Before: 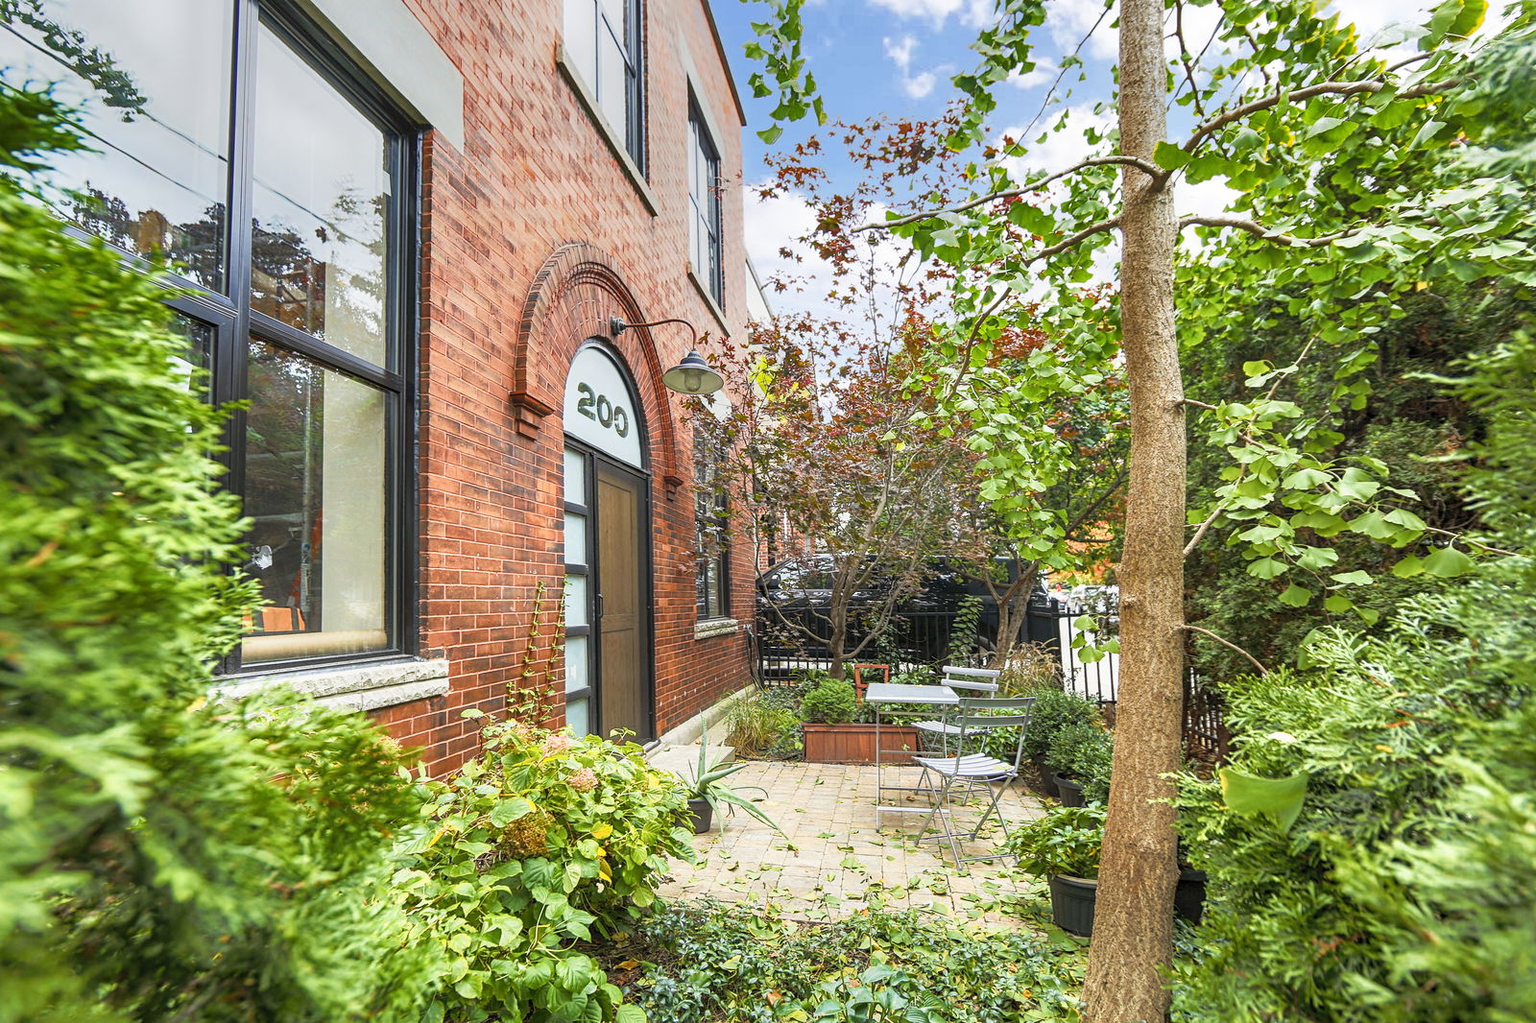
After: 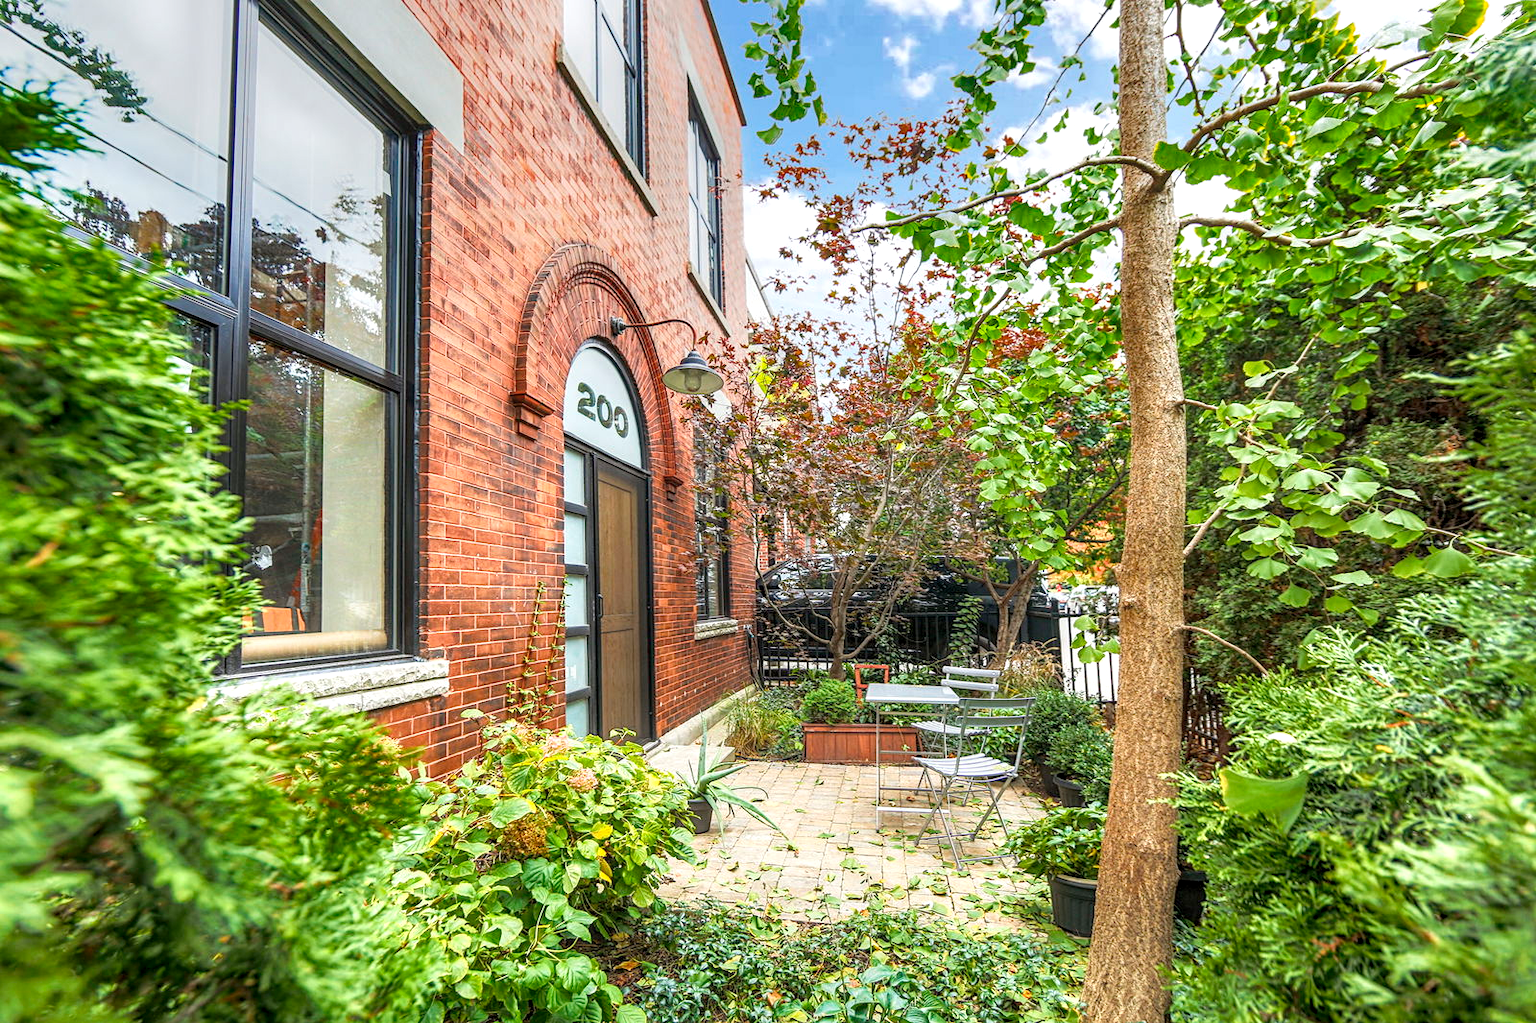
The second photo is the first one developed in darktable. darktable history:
local contrast: on, module defaults
exposure: exposure 0.131 EV, compensate highlight preservation false
